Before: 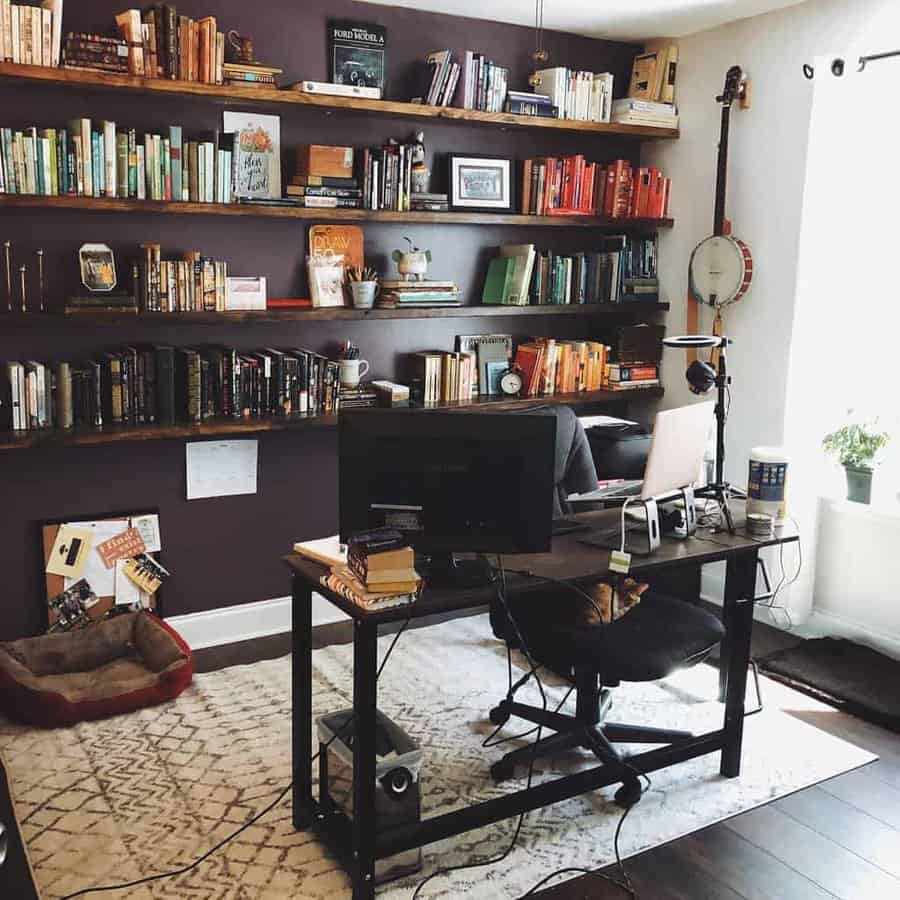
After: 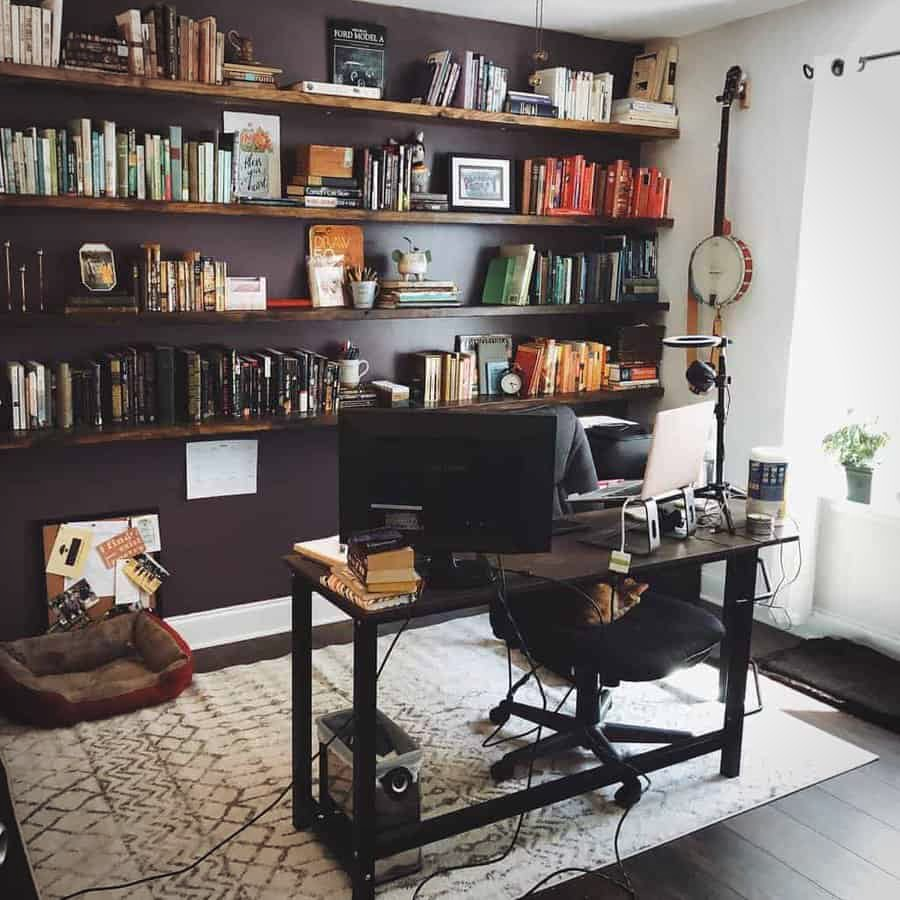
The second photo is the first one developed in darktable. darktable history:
vignetting: fall-off start 88.59%, fall-off radius 43.33%, brightness -0.284, width/height ratio 1.158
